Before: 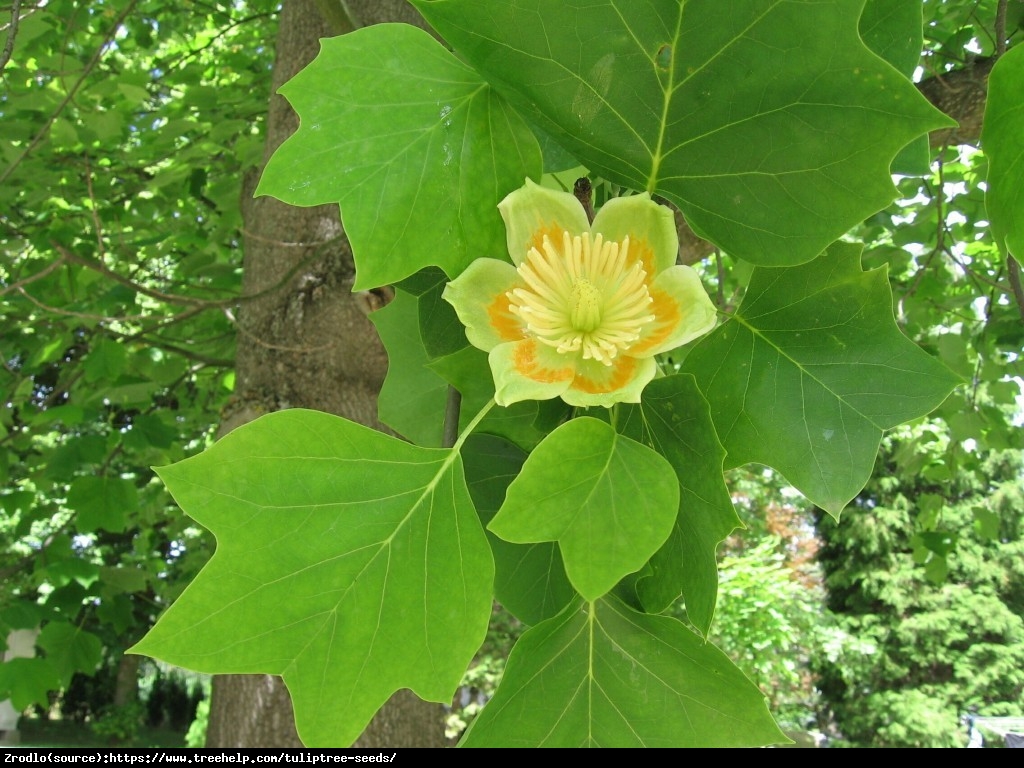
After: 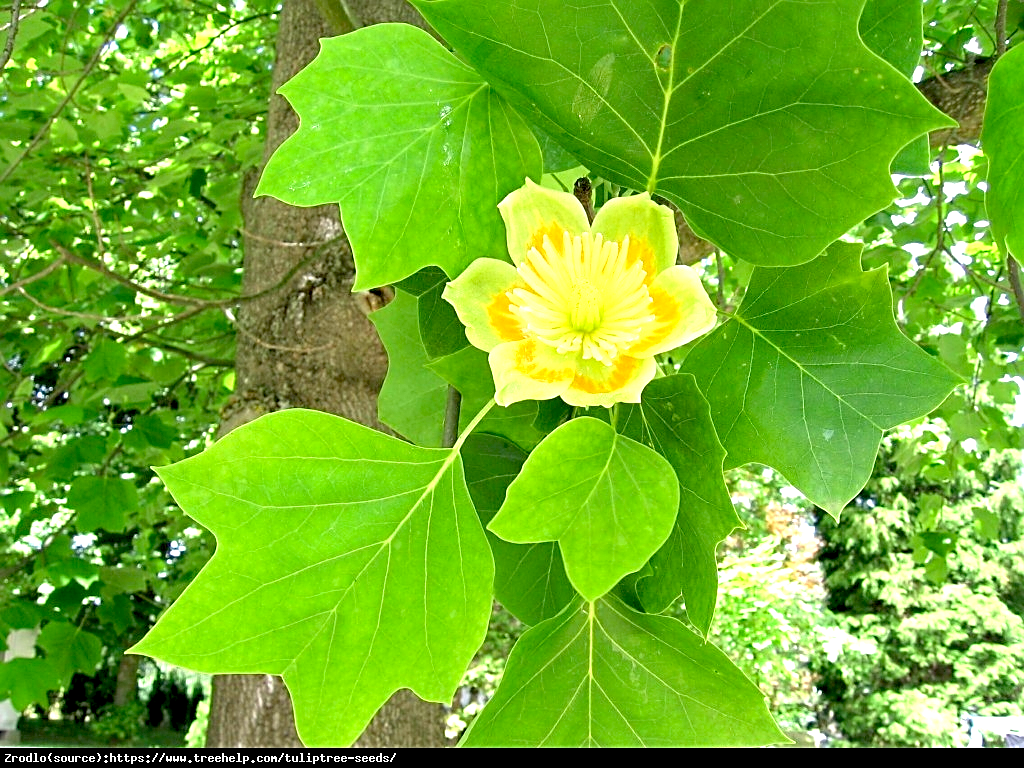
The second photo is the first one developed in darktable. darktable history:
haze removal: compatibility mode true, adaptive false
exposure: black level correction 0.01, exposure 1 EV, compensate highlight preservation false
sharpen: on, module defaults
